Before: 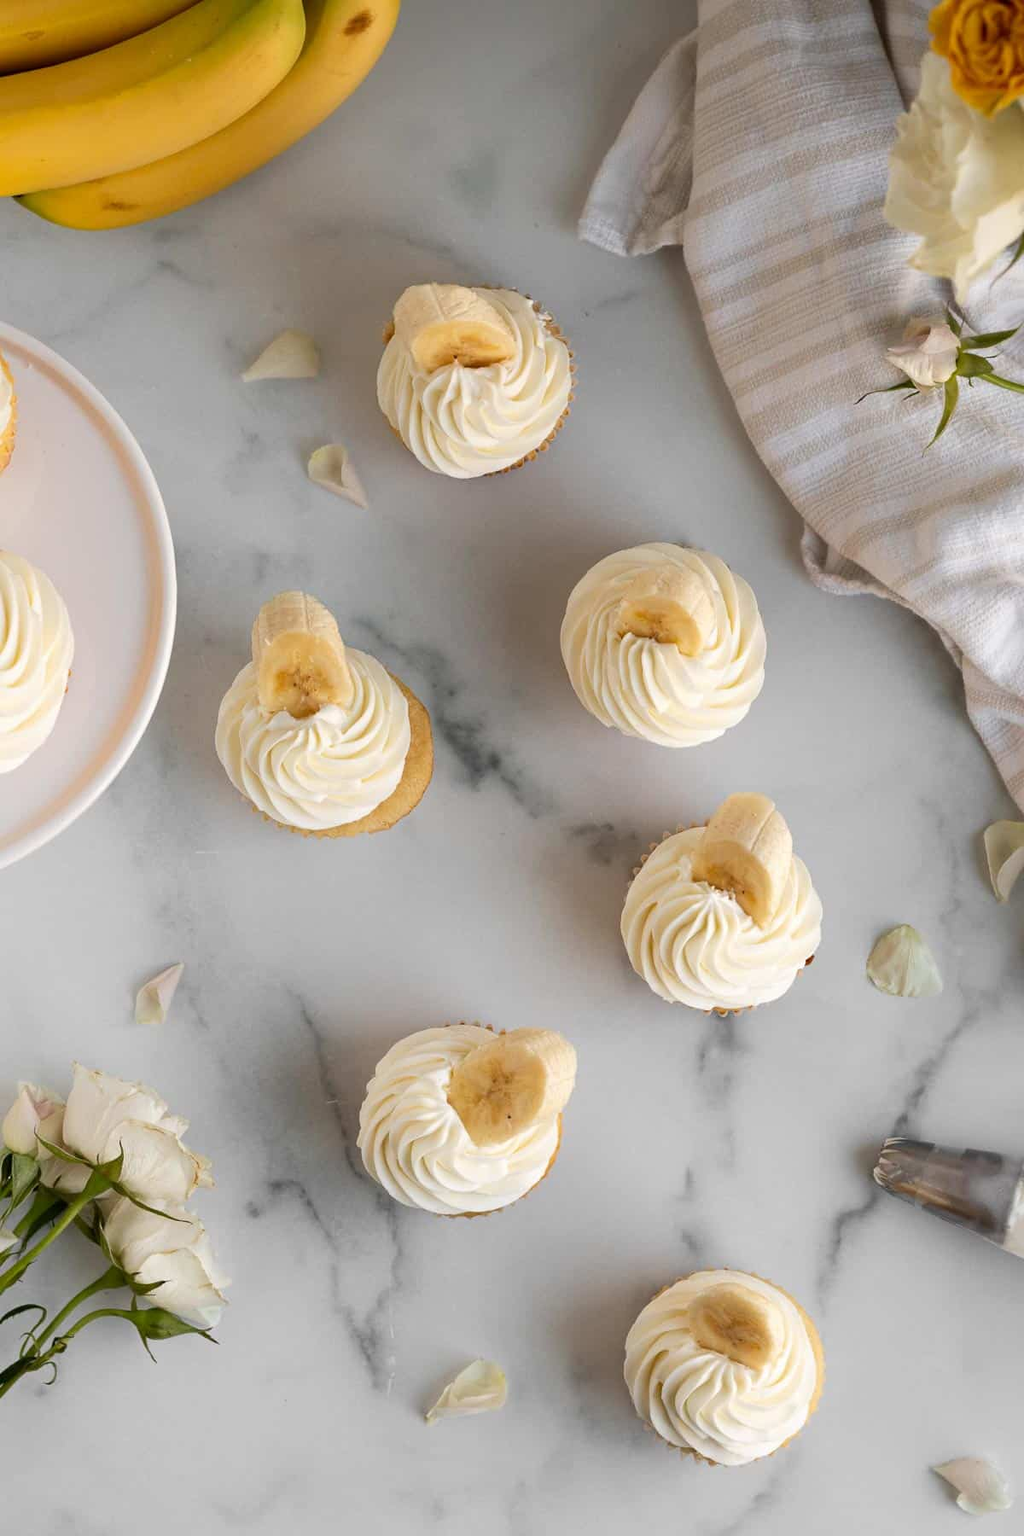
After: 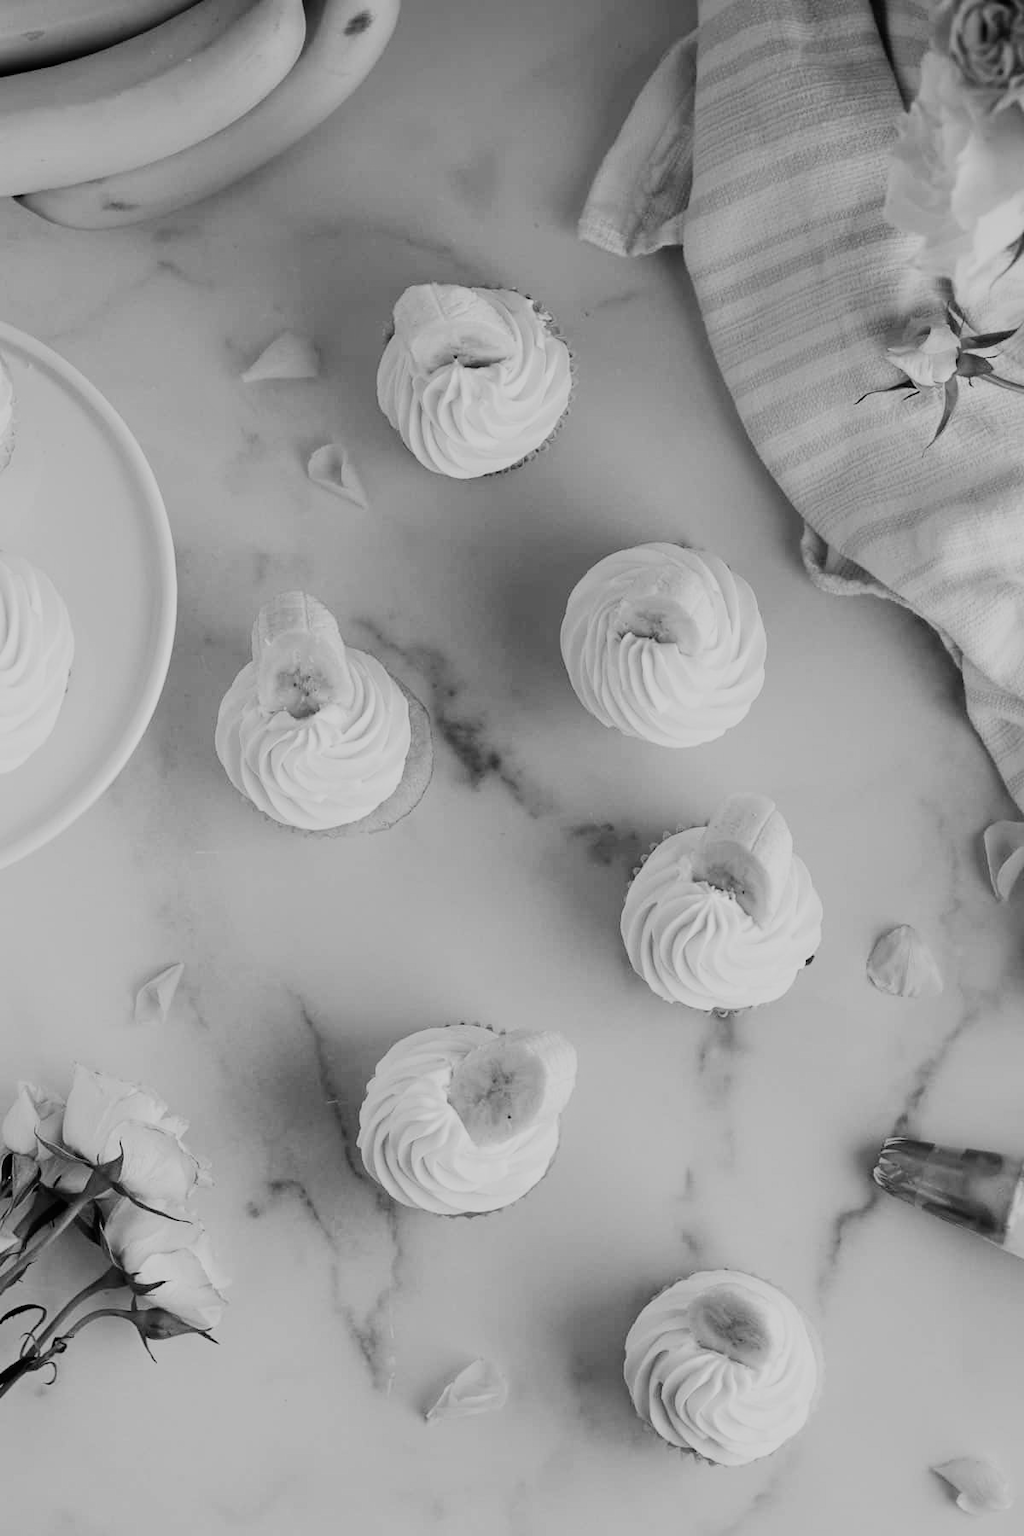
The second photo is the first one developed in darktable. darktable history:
monochrome: a -74.22, b 78.2
sigmoid: contrast 1.6, skew -0.2, preserve hue 0%, red attenuation 0.1, red rotation 0.035, green attenuation 0.1, green rotation -0.017, blue attenuation 0.15, blue rotation -0.052, base primaries Rec2020
